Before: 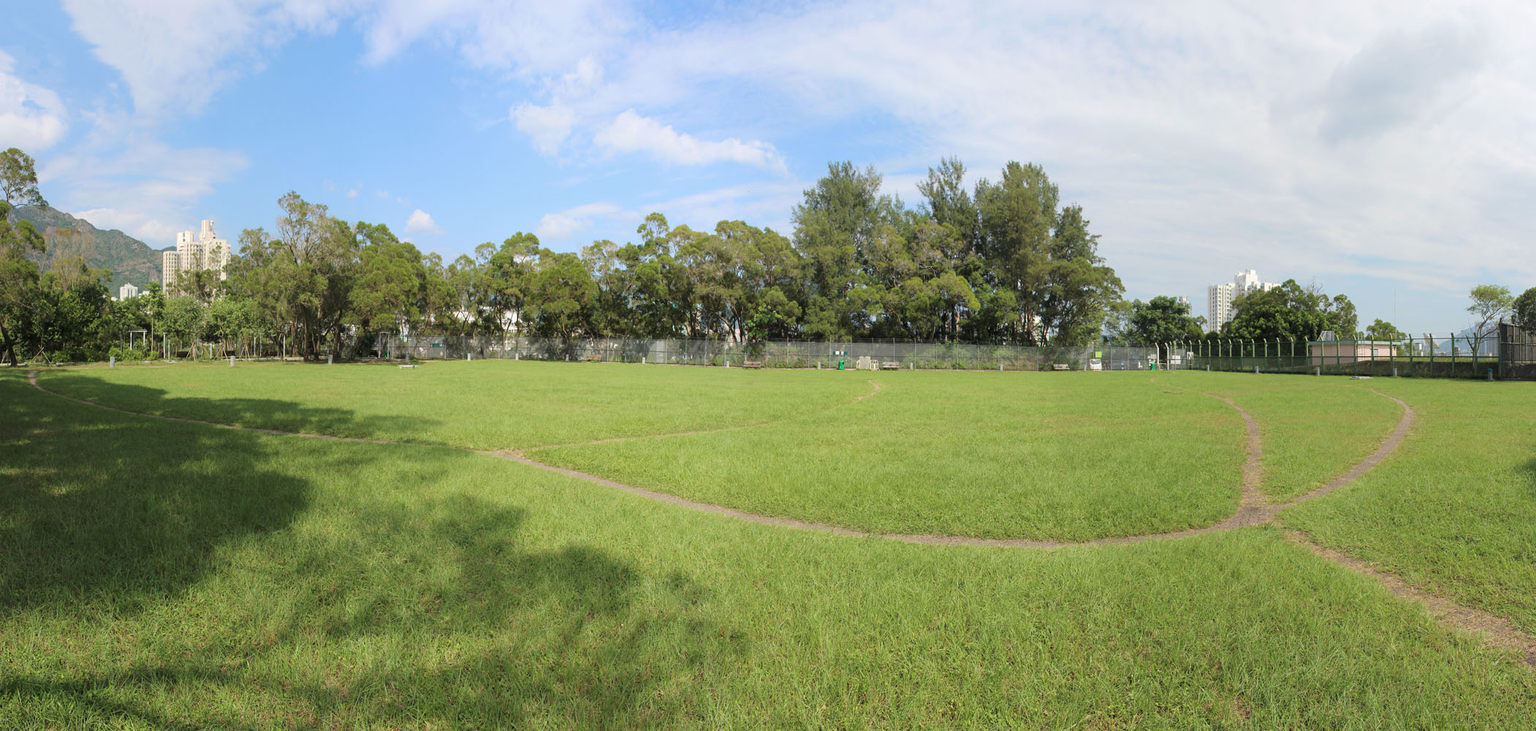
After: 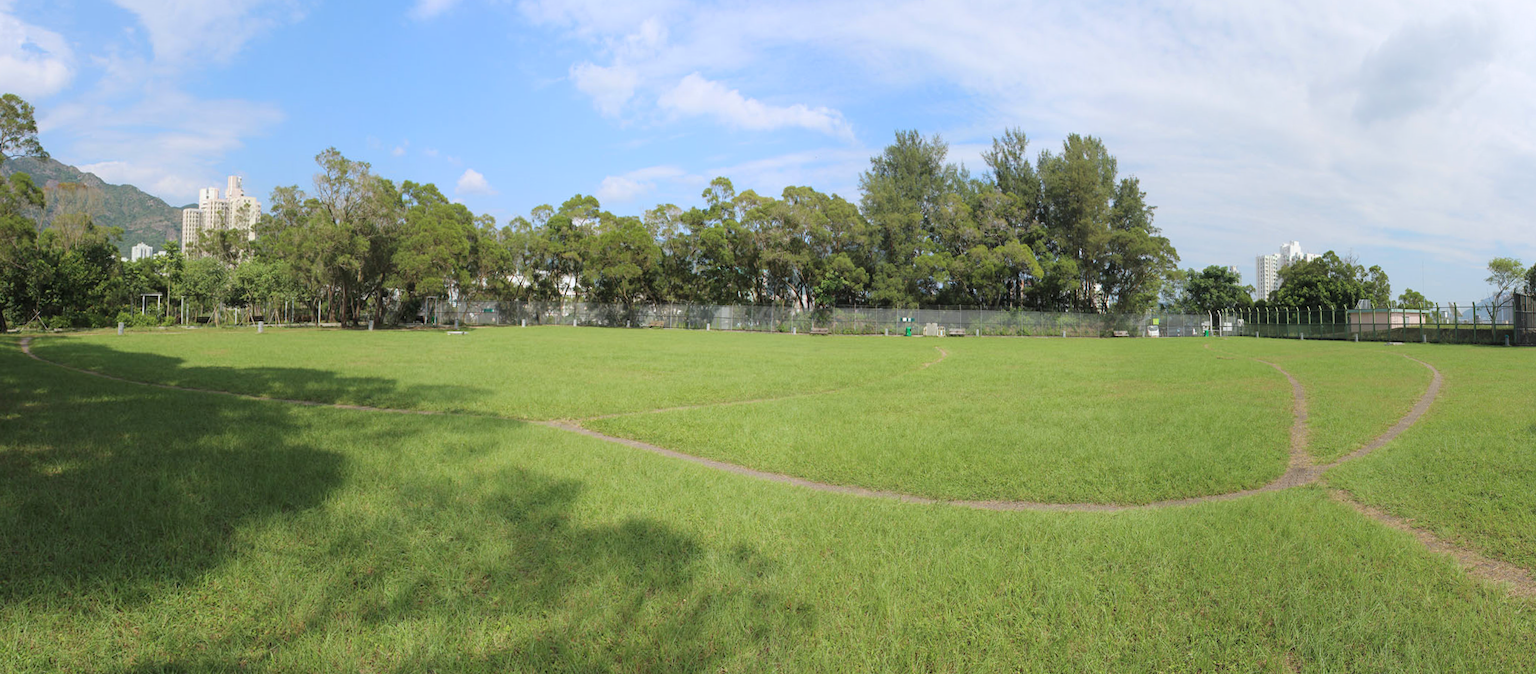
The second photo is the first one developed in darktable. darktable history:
rotate and perspective: rotation -0.013°, lens shift (vertical) -0.027, lens shift (horizontal) 0.178, crop left 0.016, crop right 0.989, crop top 0.082, crop bottom 0.918
white balance: red 0.983, blue 1.036
local contrast: mode bilateral grid, contrast 100, coarseness 100, detail 91%, midtone range 0.2
